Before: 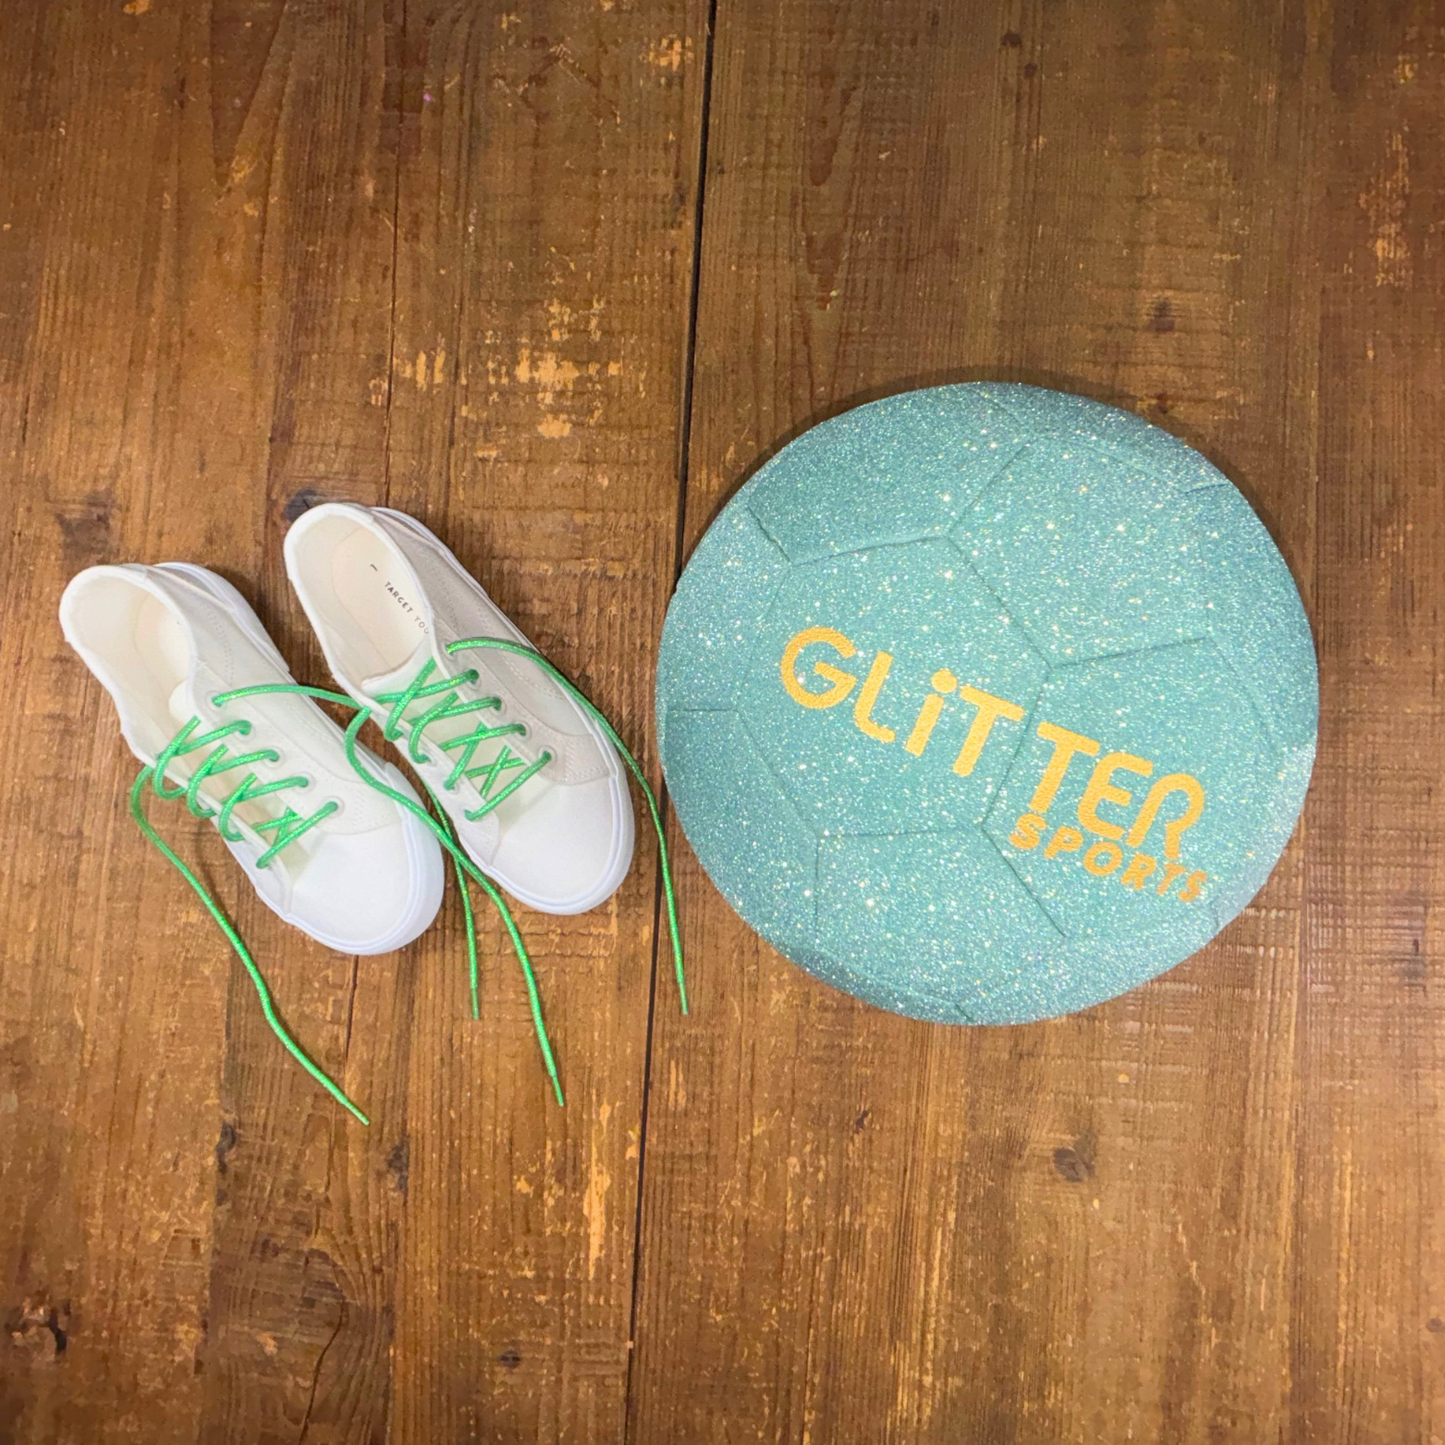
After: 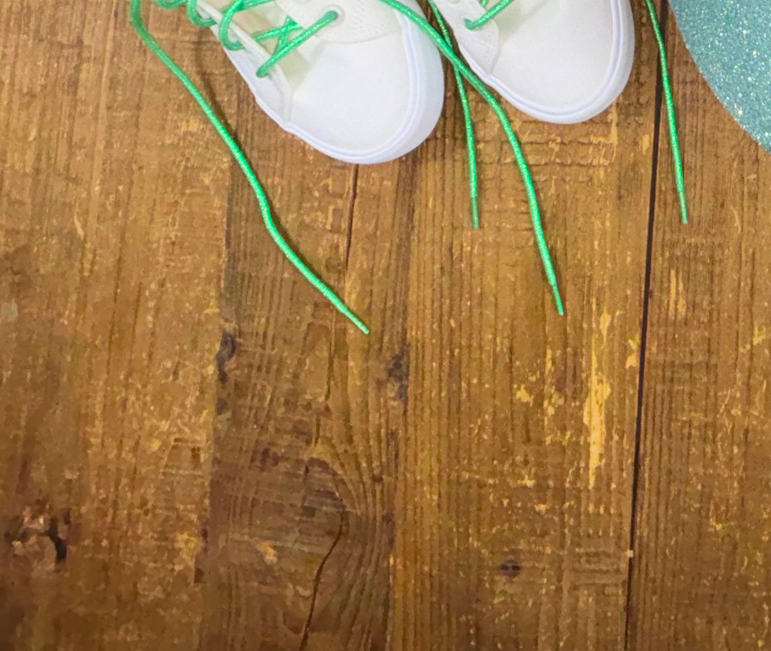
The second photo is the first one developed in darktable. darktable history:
crop and rotate: top 54.778%, right 46.61%, bottom 0.159%
white balance: red 1, blue 1
color zones: curves: ch2 [(0, 0.5) (0.143, 0.517) (0.286, 0.571) (0.429, 0.522) (0.571, 0.5) (0.714, 0.5) (0.857, 0.5) (1, 0.5)]
